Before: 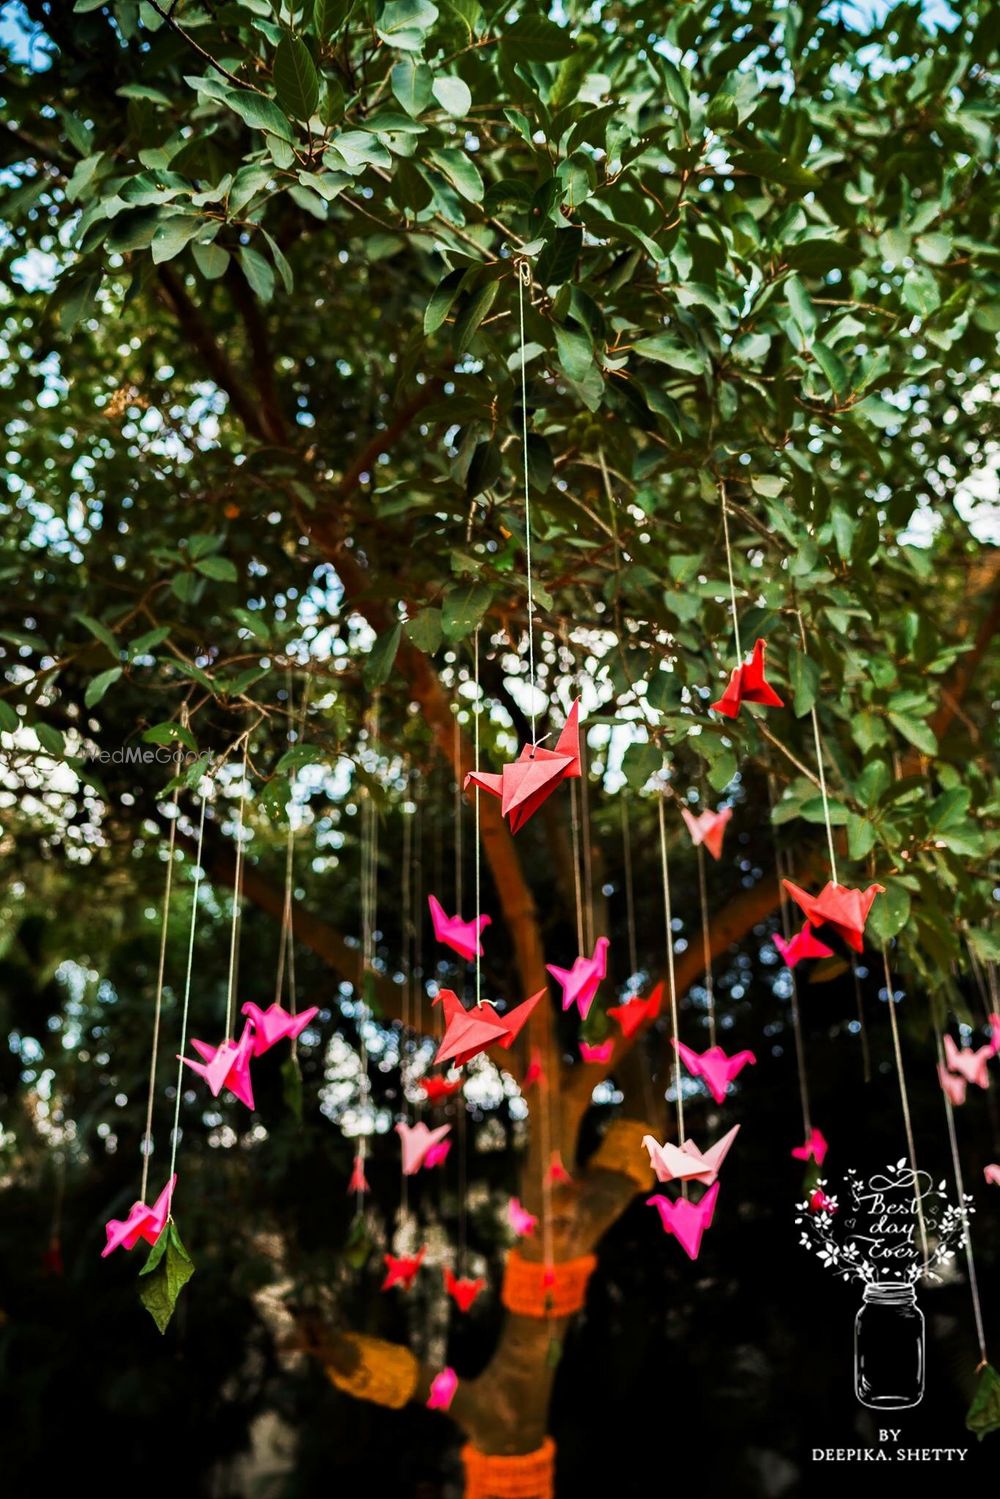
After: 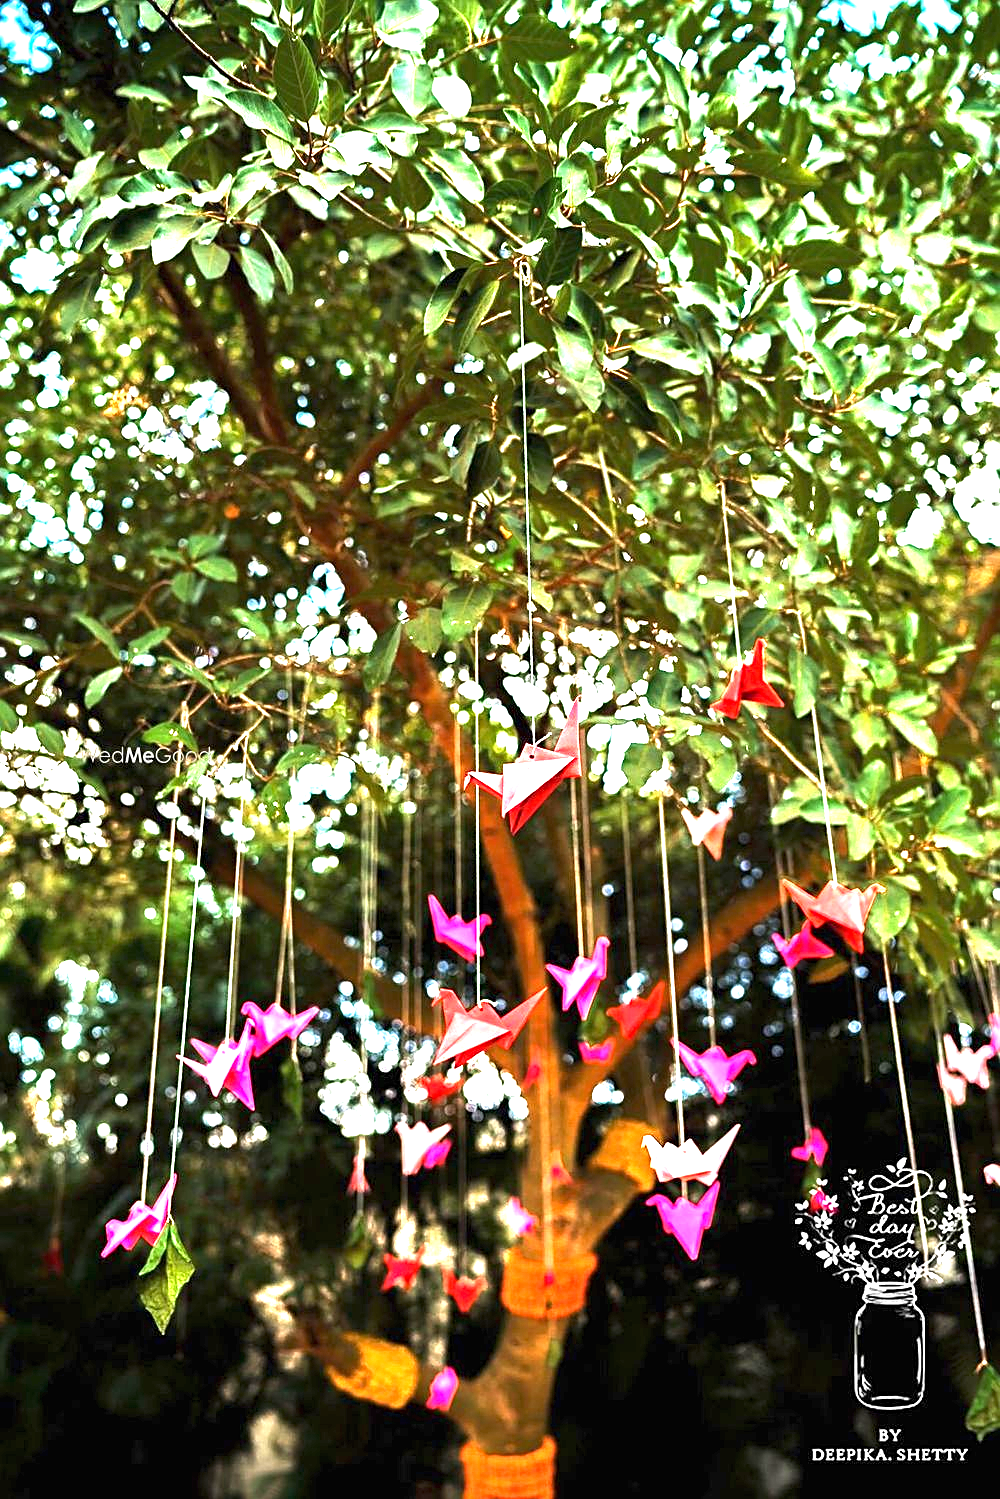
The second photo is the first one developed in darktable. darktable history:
exposure: black level correction 0, exposure 2.138 EV, compensate exposure bias true, compensate highlight preservation false
sharpen: on, module defaults
